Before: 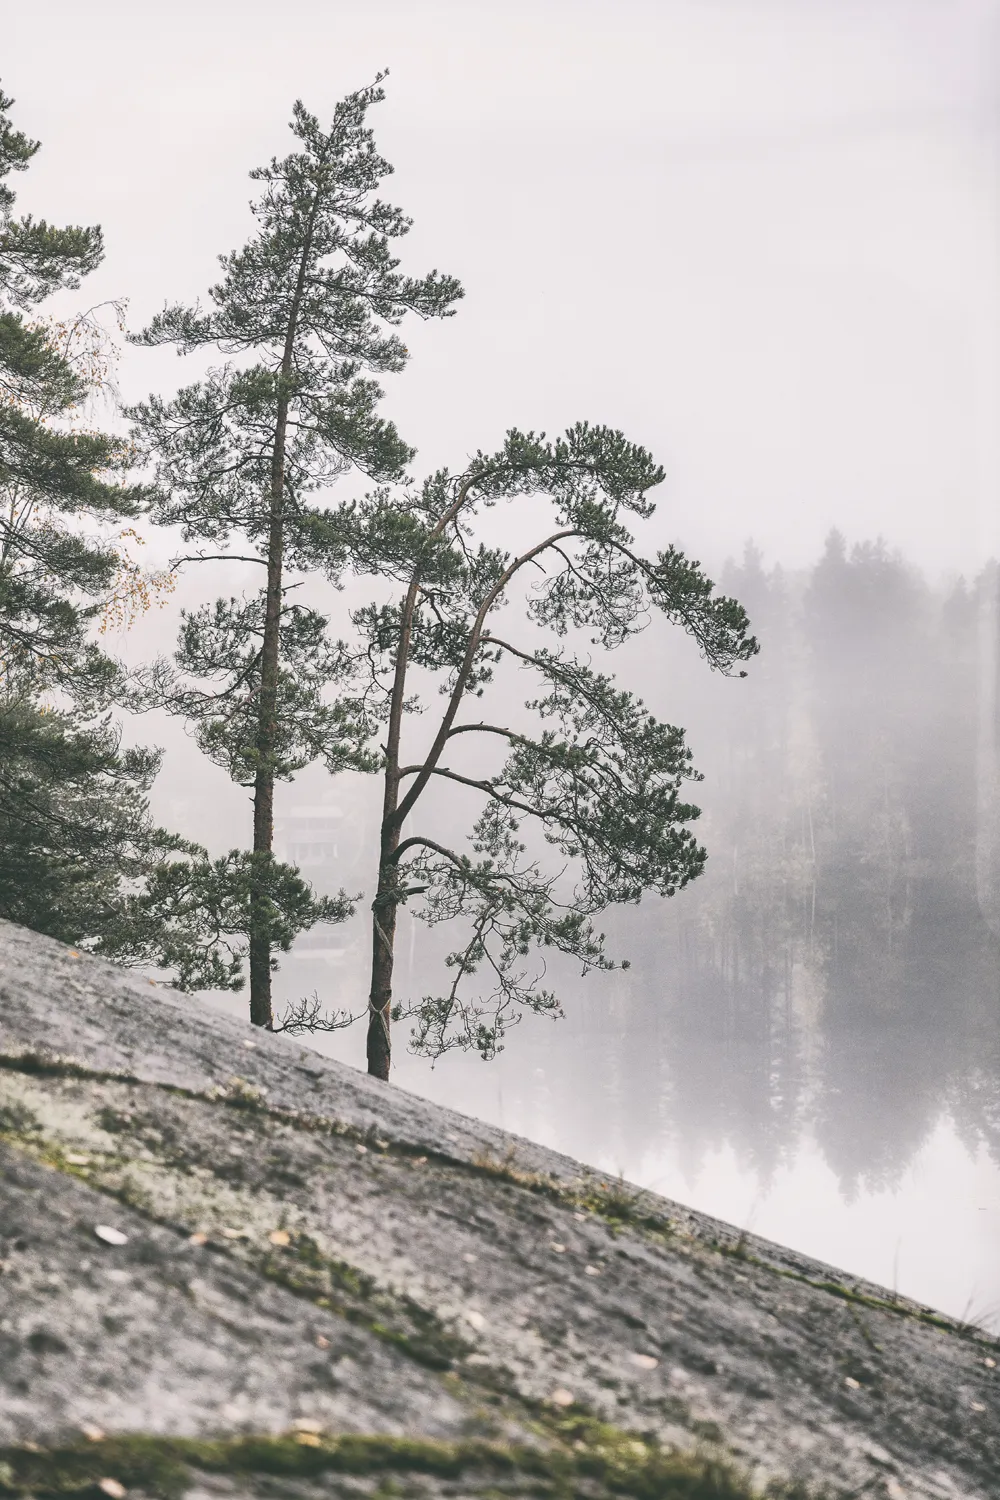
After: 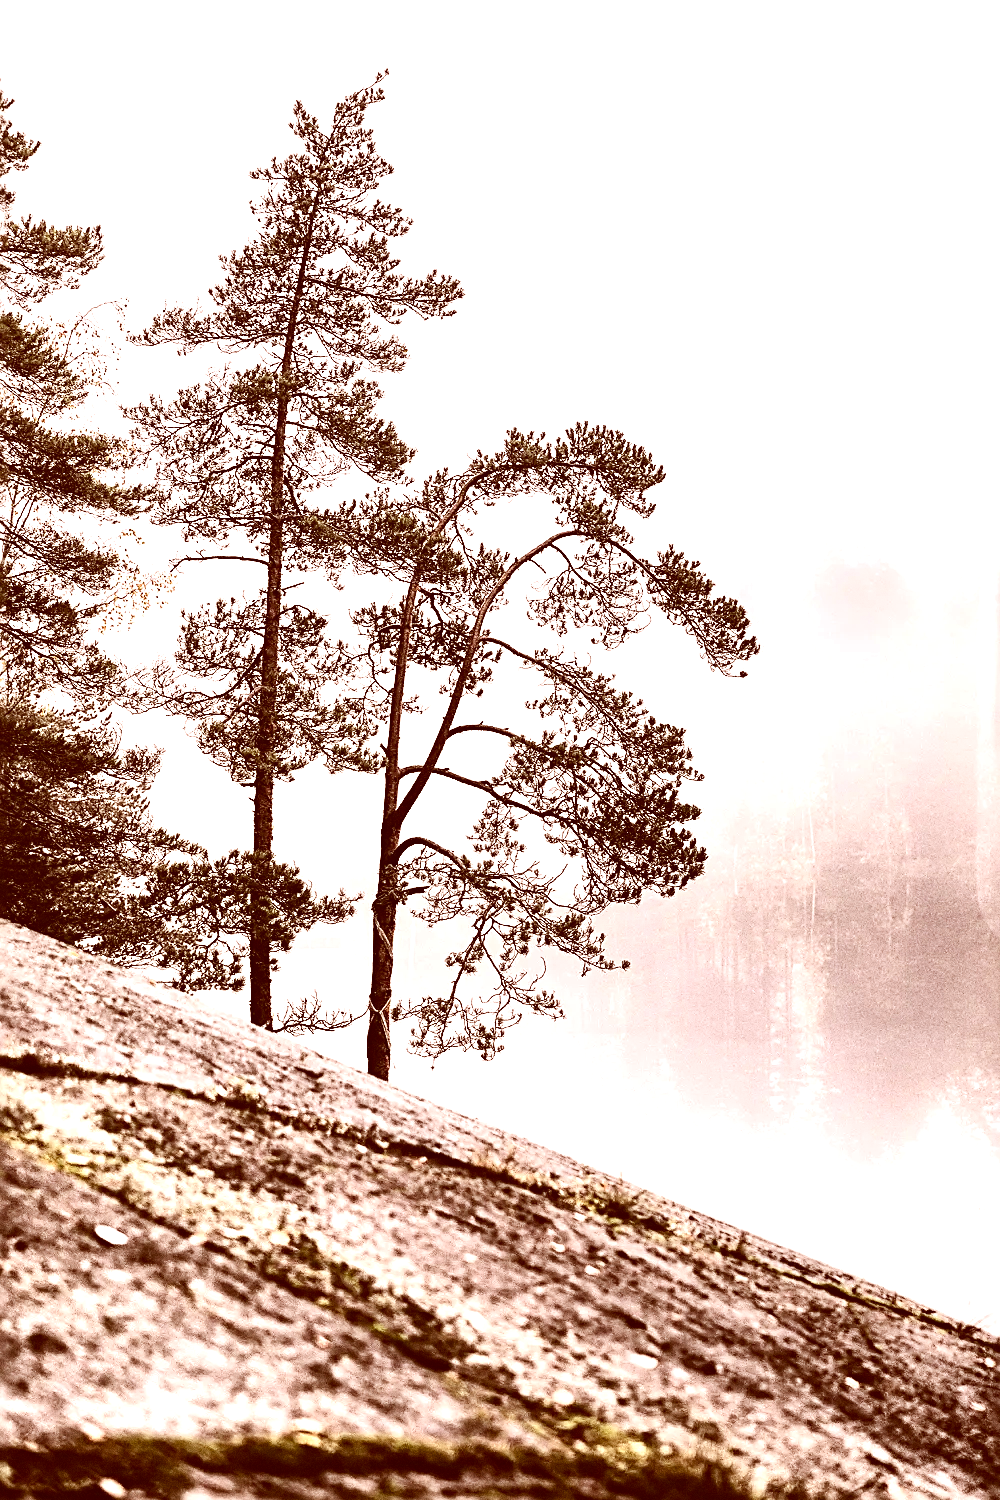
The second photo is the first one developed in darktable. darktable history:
color correction: highlights a* 9.03, highlights b* 8.71, shadows a* 40, shadows b* 40, saturation 0.8
rgb levels: preserve colors max RGB
grain: coarseness 0.09 ISO, strength 40%
exposure: exposure 0.6 EV, compensate highlight preservation false
color balance rgb: shadows lift › luminance -10%, highlights gain › luminance 10%, saturation formula JzAzBz (2021)
tone equalizer: -8 EV -0.001 EV, -7 EV 0.001 EV, -6 EV -0.002 EV, -5 EV -0.003 EV, -4 EV -0.062 EV, -3 EV -0.222 EV, -2 EV -0.267 EV, -1 EV 0.105 EV, +0 EV 0.303 EV
sharpen: radius 2.531, amount 0.628
contrast brightness saturation: contrast 0.24, brightness -0.24, saturation 0.14
